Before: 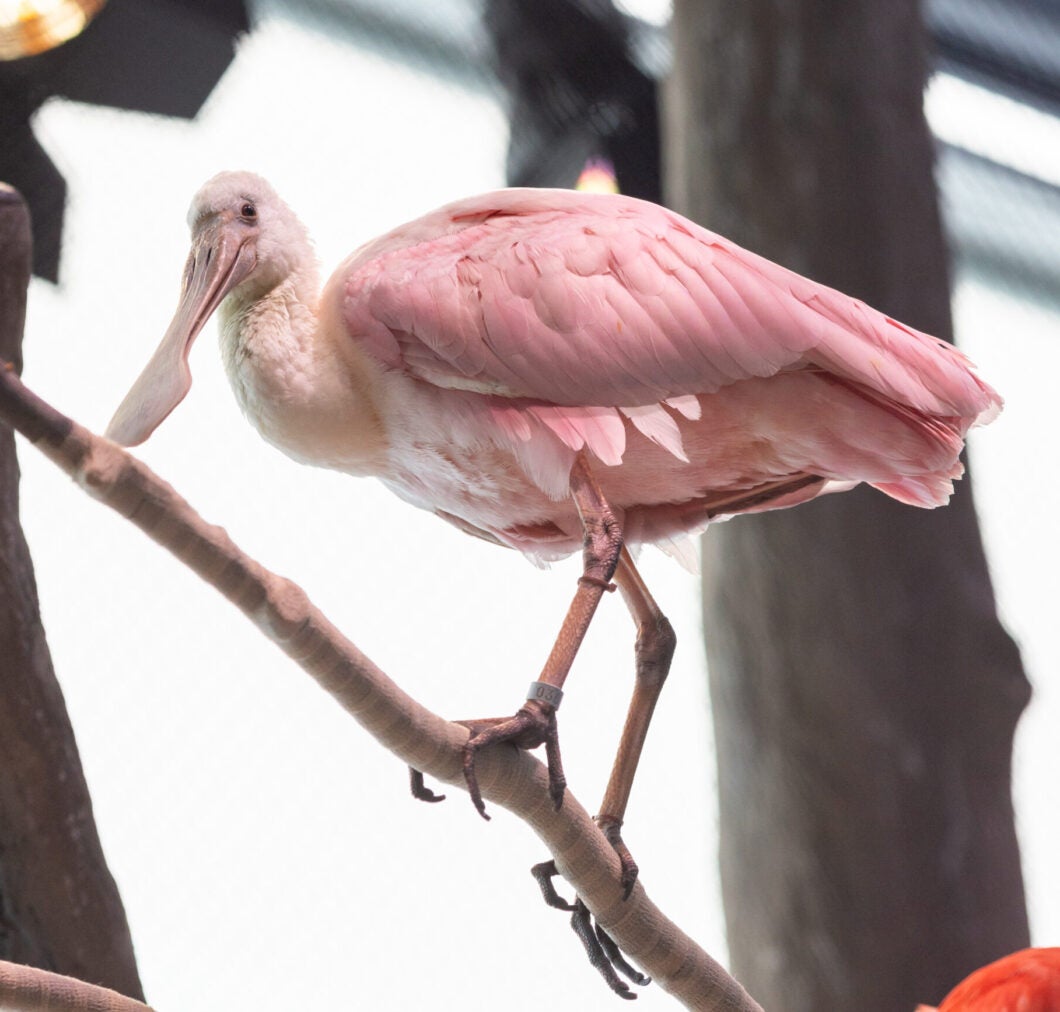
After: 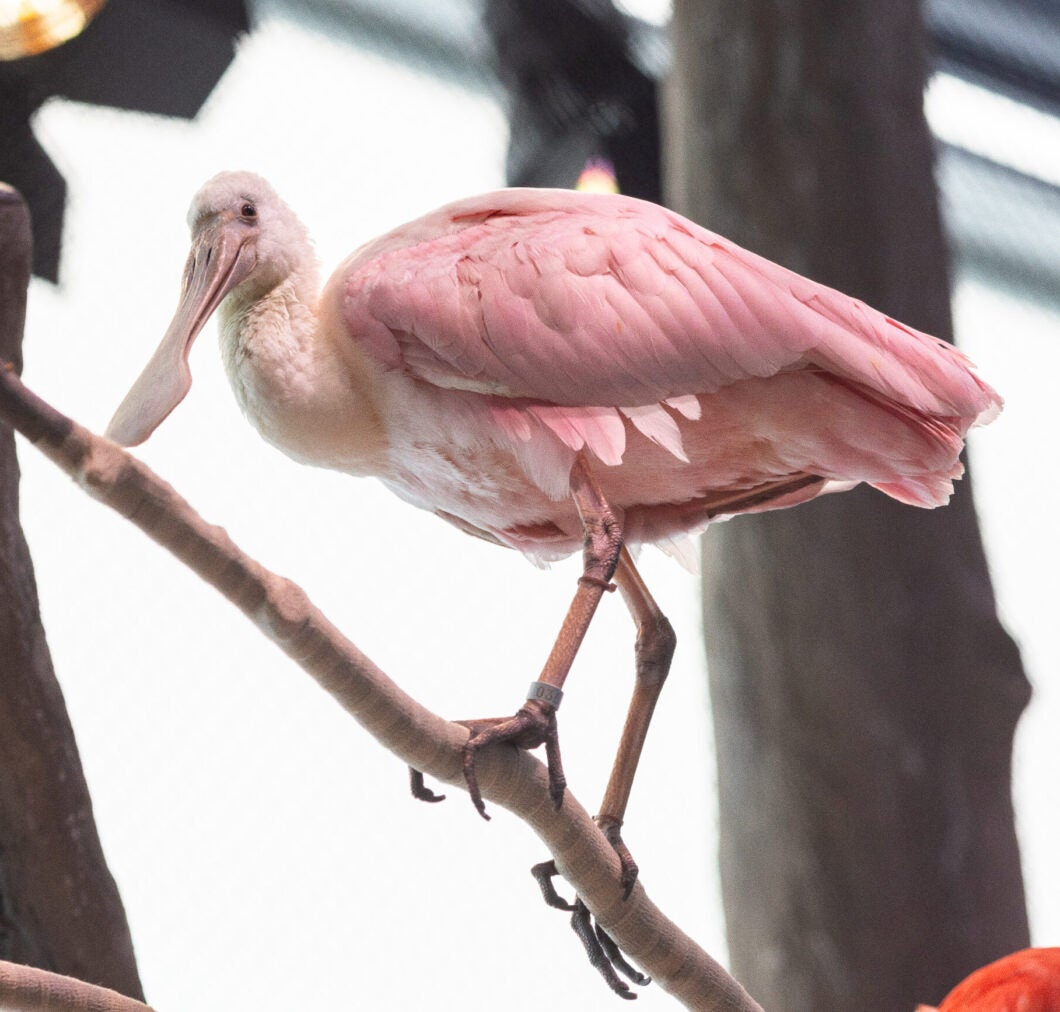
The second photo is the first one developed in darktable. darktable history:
grain: coarseness 0.09 ISO, strength 16.61%
exposure: compensate highlight preservation false
